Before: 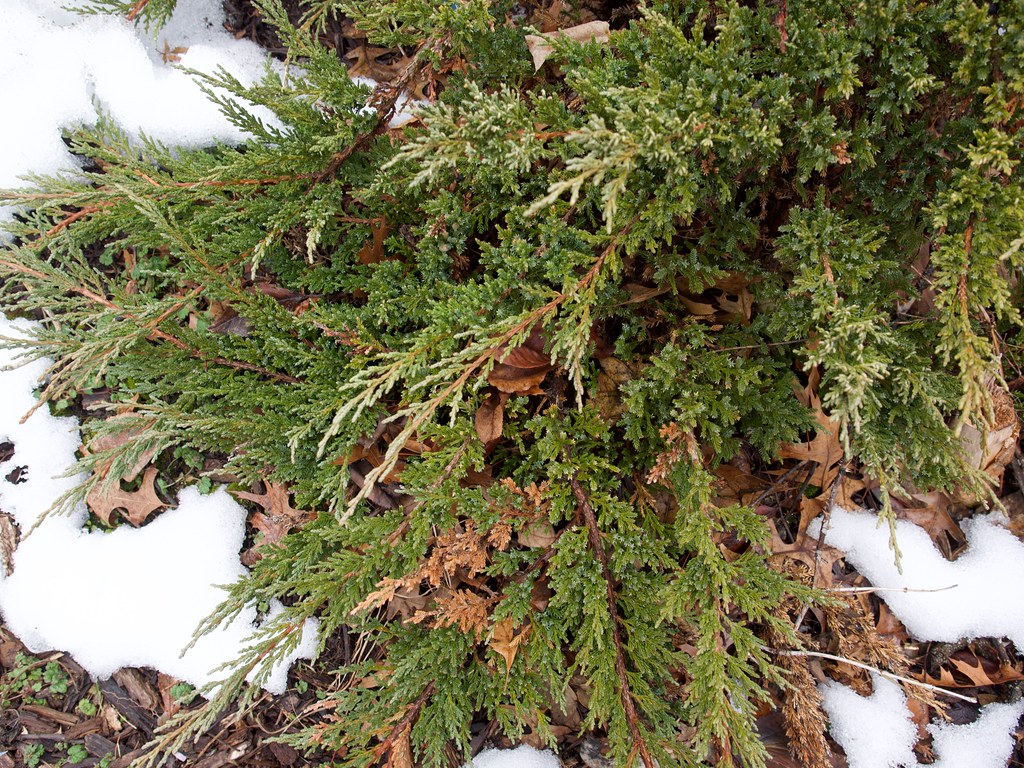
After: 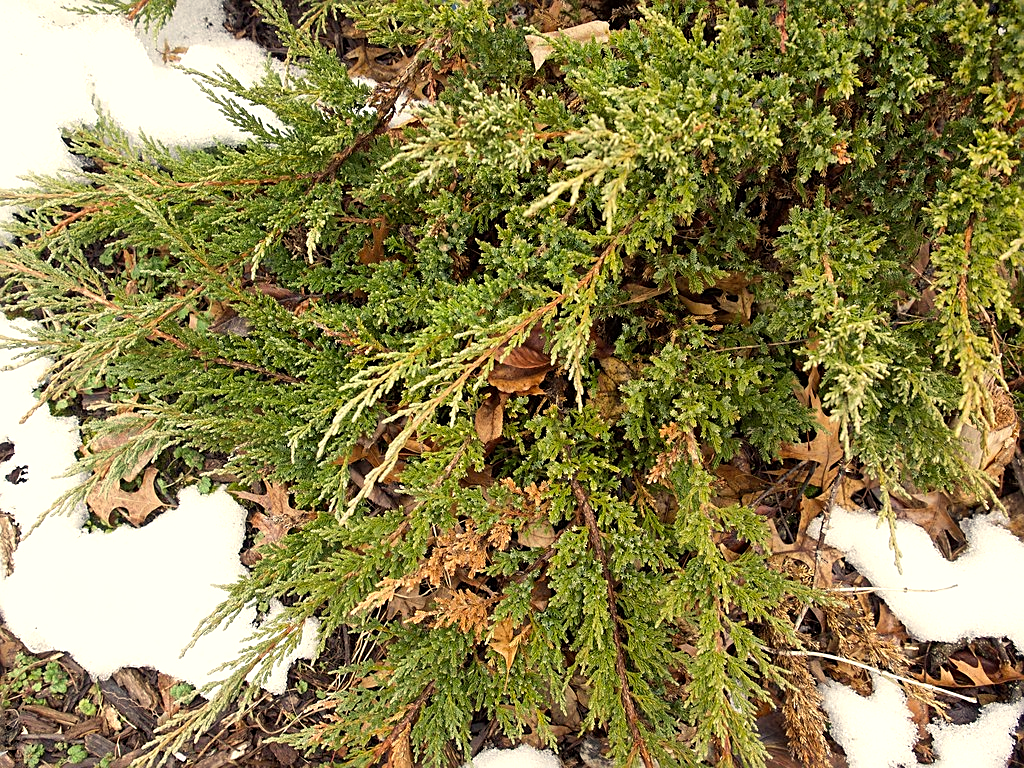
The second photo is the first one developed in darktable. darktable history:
shadows and highlights: radius 110.72, shadows 51.12, white point adjustment 9.09, highlights -2.3, soften with gaussian
color correction: highlights a* 1.4, highlights b* 18.16
sharpen: on, module defaults
